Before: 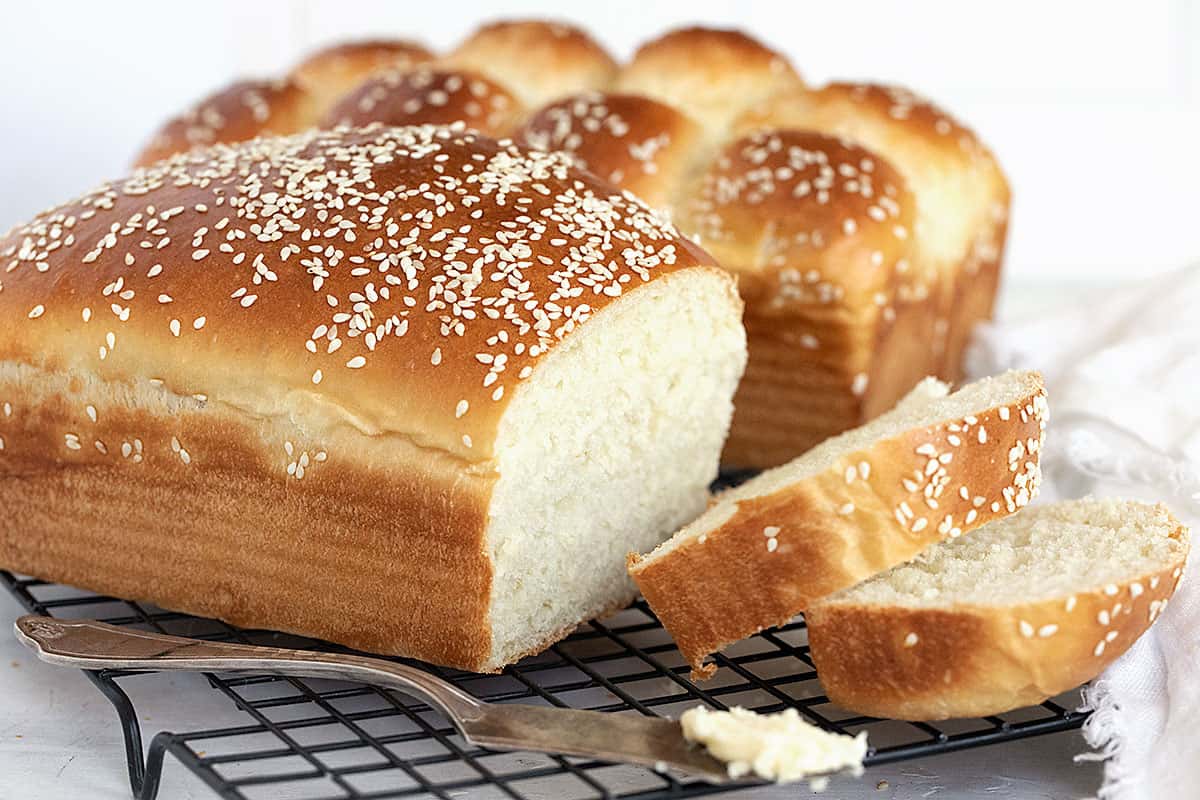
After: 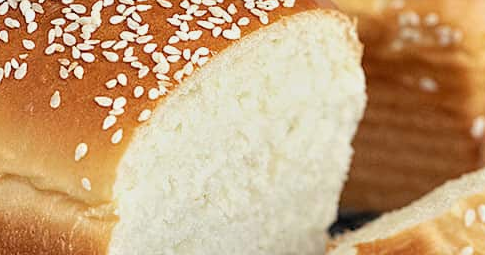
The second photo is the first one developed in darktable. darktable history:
crop: left 31.751%, top 32.172%, right 27.8%, bottom 35.83%
tone equalizer: -8 EV -0.002 EV, -7 EV 0.005 EV, -6 EV -0.009 EV, -5 EV 0.011 EV, -4 EV -0.012 EV, -3 EV 0.007 EV, -2 EV -0.062 EV, -1 EV -0.293 EV, +0 EV -0.582 EV, smoothing diameter 2%, edges refinement/feathering 20, mask exposure compensation -1.57 EV, filter diffusion 5
